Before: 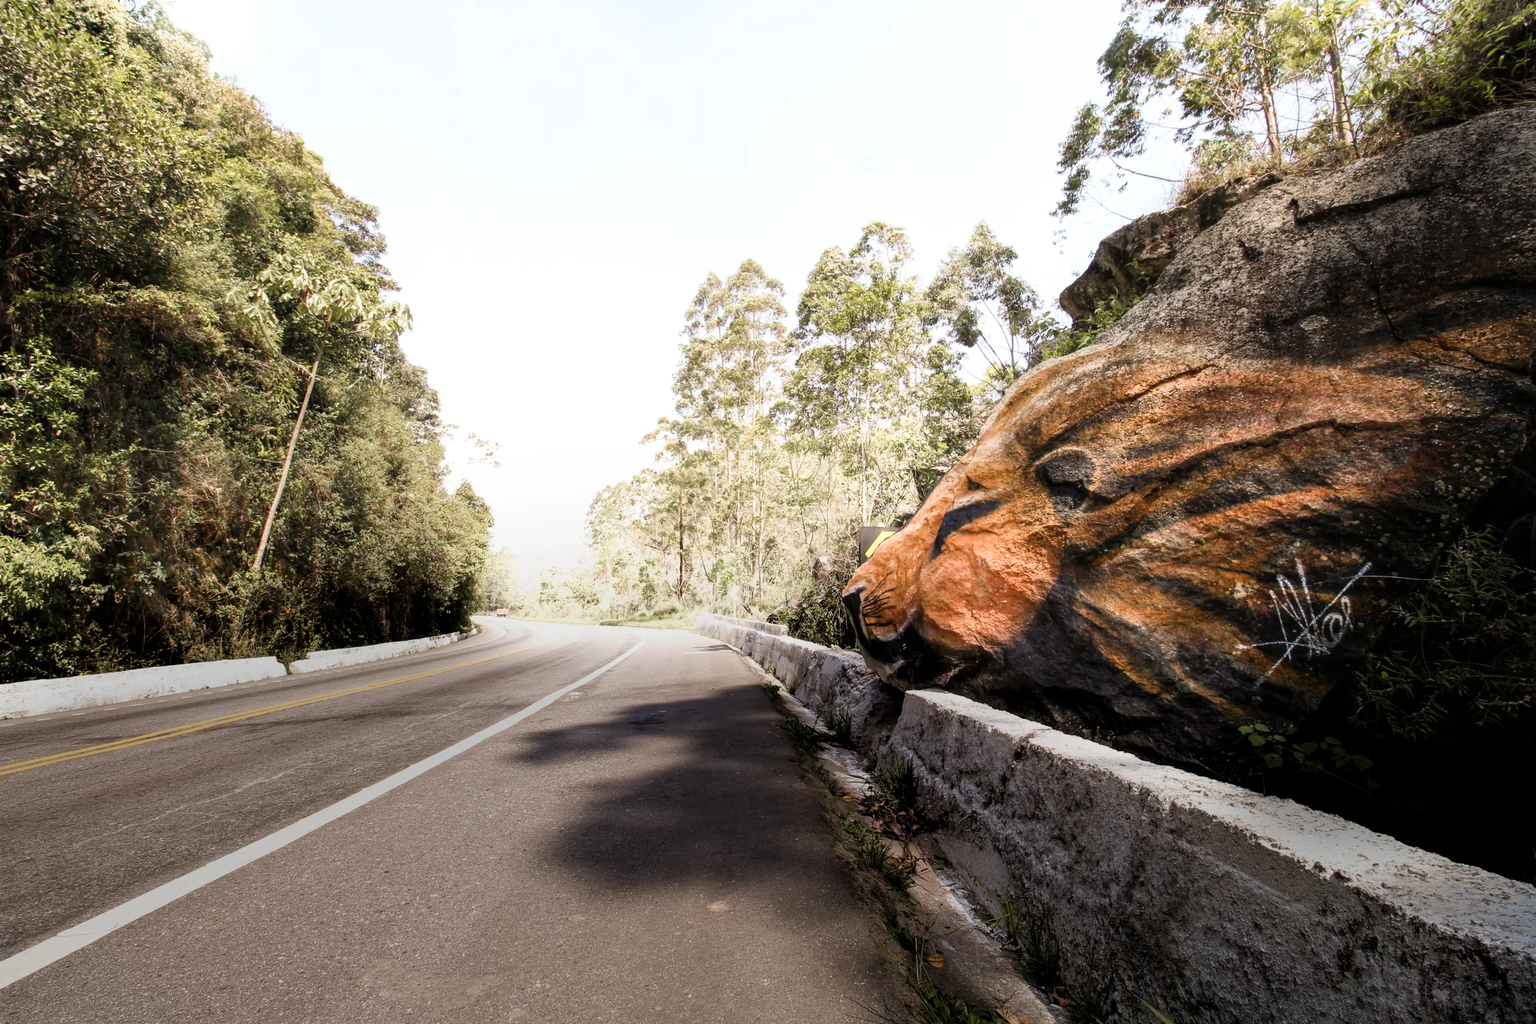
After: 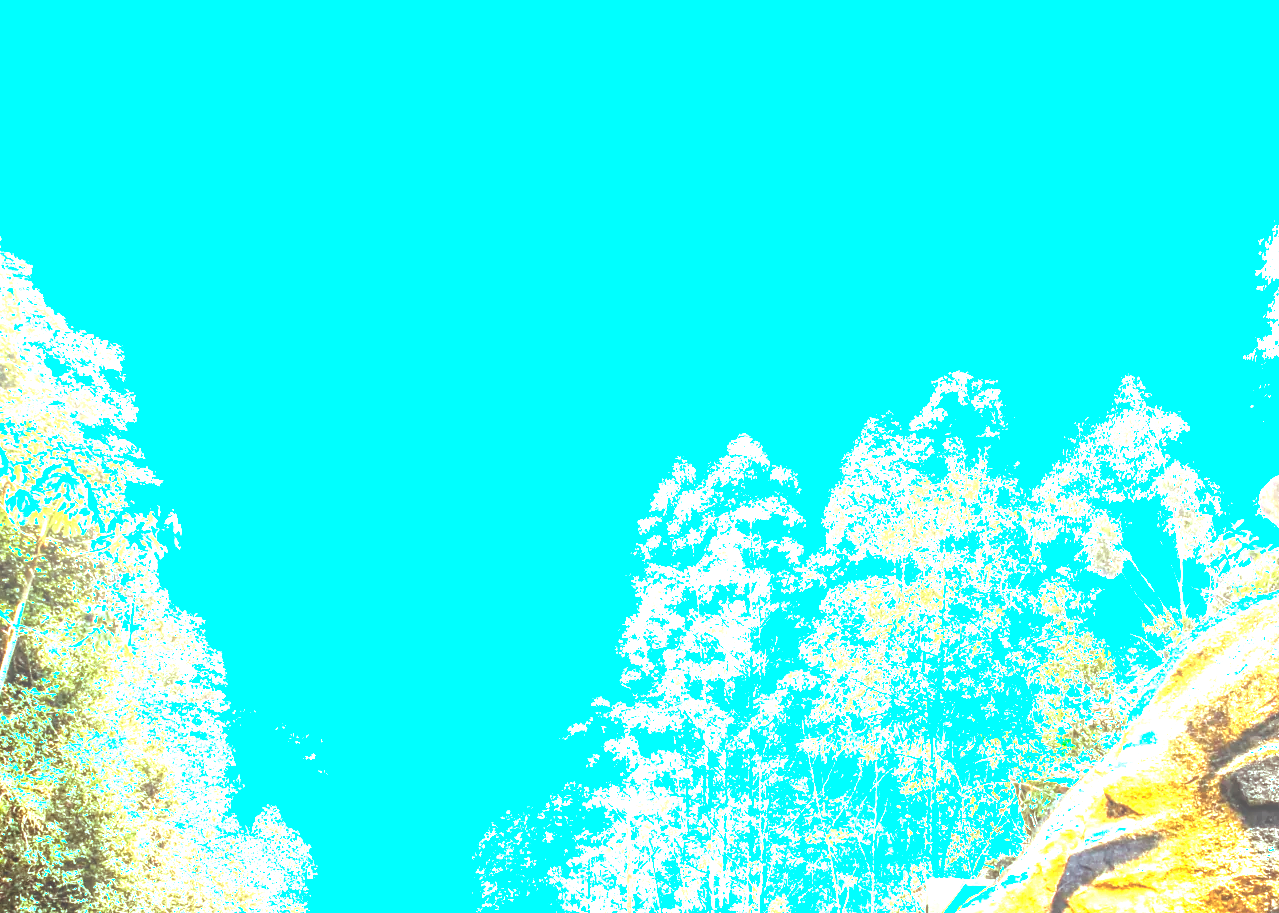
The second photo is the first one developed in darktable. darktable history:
local contrast: detail 130%
base curve: curves: ch0 [(0, 0) (0.303, 0.277) (1, 1)], preserve colors none
crop: left 19.784%, right 30.221%, bottom 46.483%
color balance rgb: highlights gain › luminance 20.216%, highlights gain › chroma 13.078%, highlights gain › hue 176.95°, perceptual saturation grading › global saturation 30.9%, perceptual brilliance grading › global brilliance 30.207%, perceptual brilliance grading › highlights 49.214%, perceptual brilliance grading › mid-tones 51.037%, perceptual brilliance grading › shadows -22.265%, global vibrance 20%
